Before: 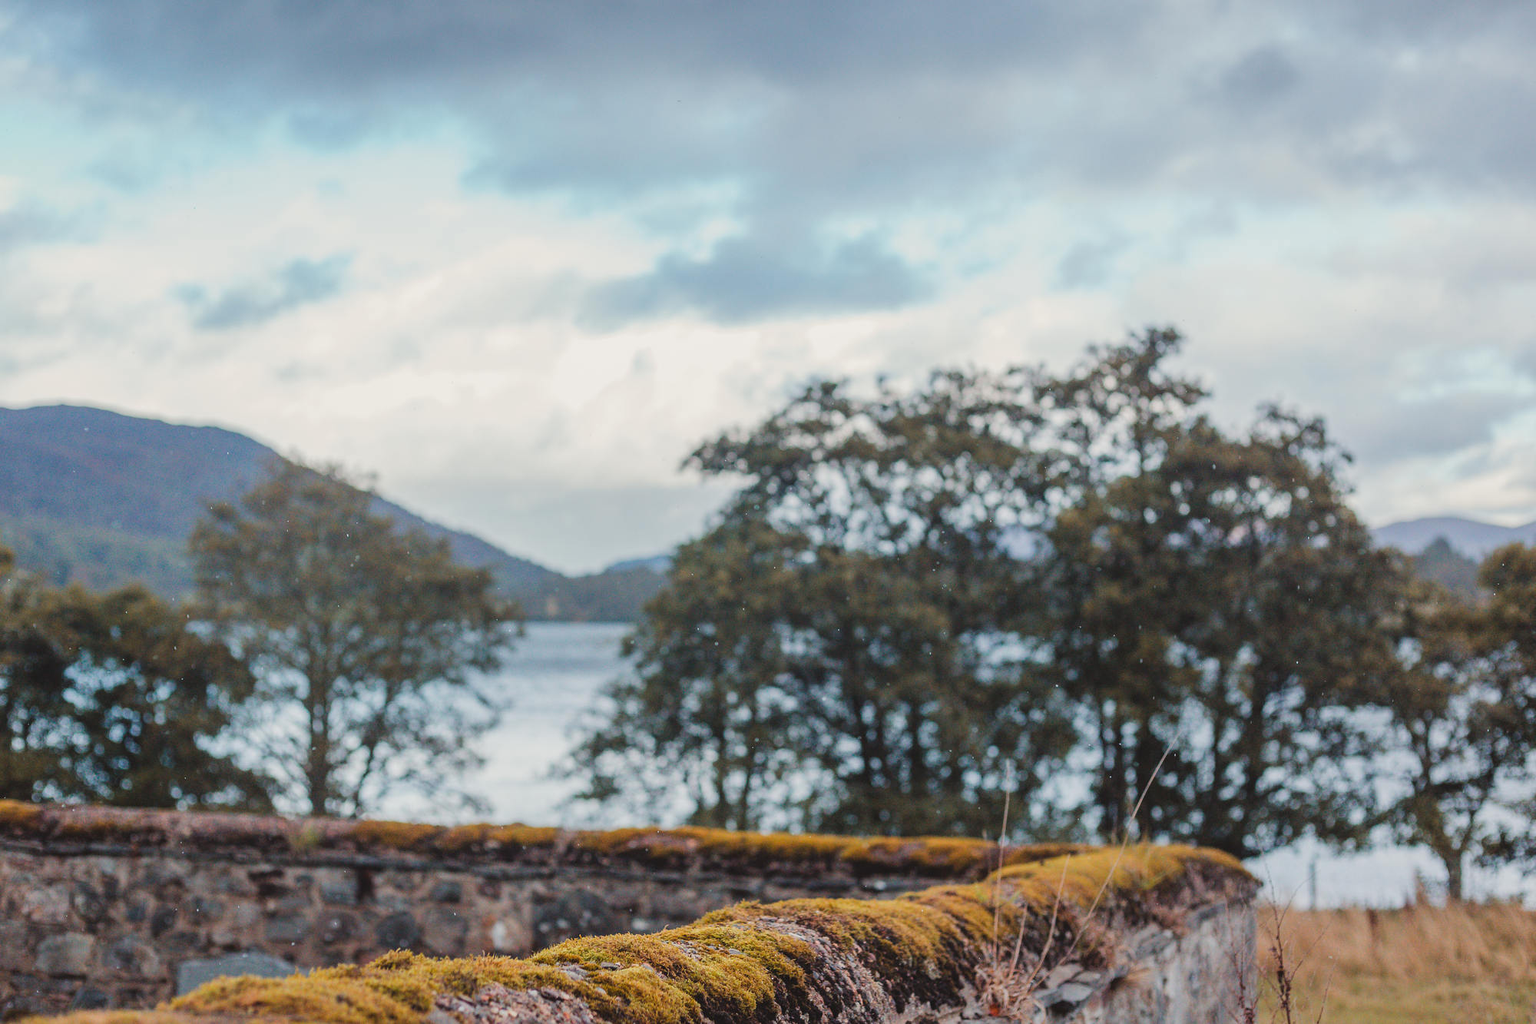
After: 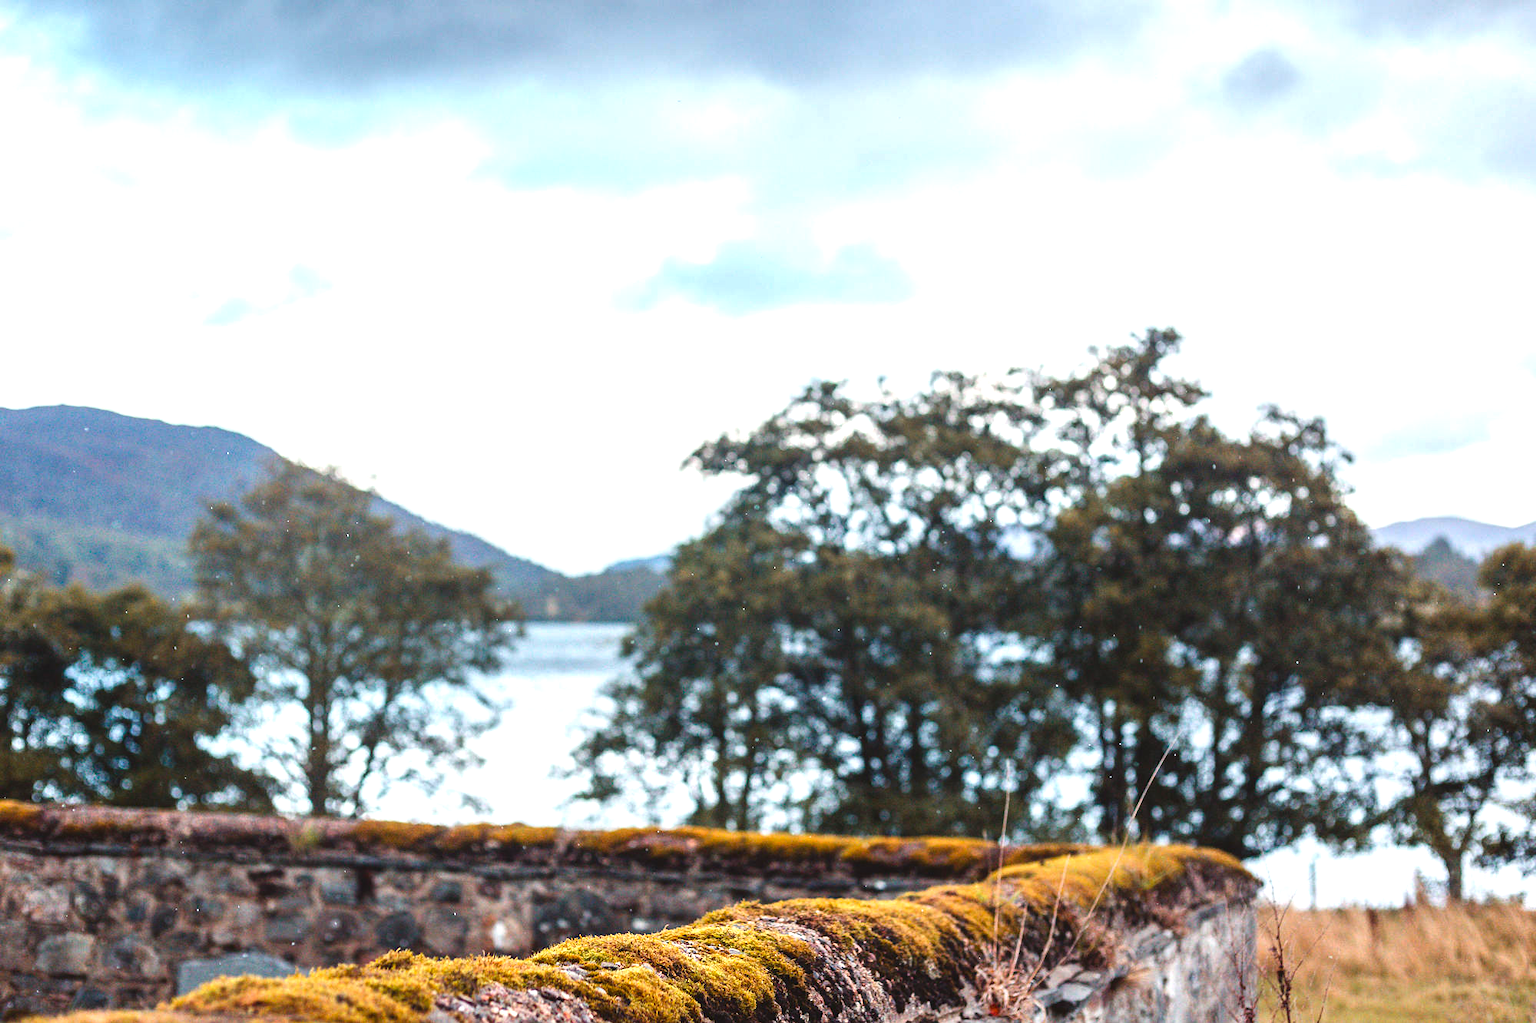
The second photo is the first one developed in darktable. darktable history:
exposure: exposure 1.089 EV, compensate highlight preservation false
contrast brightness saturation: brightness -0.2, saturation 0.08
